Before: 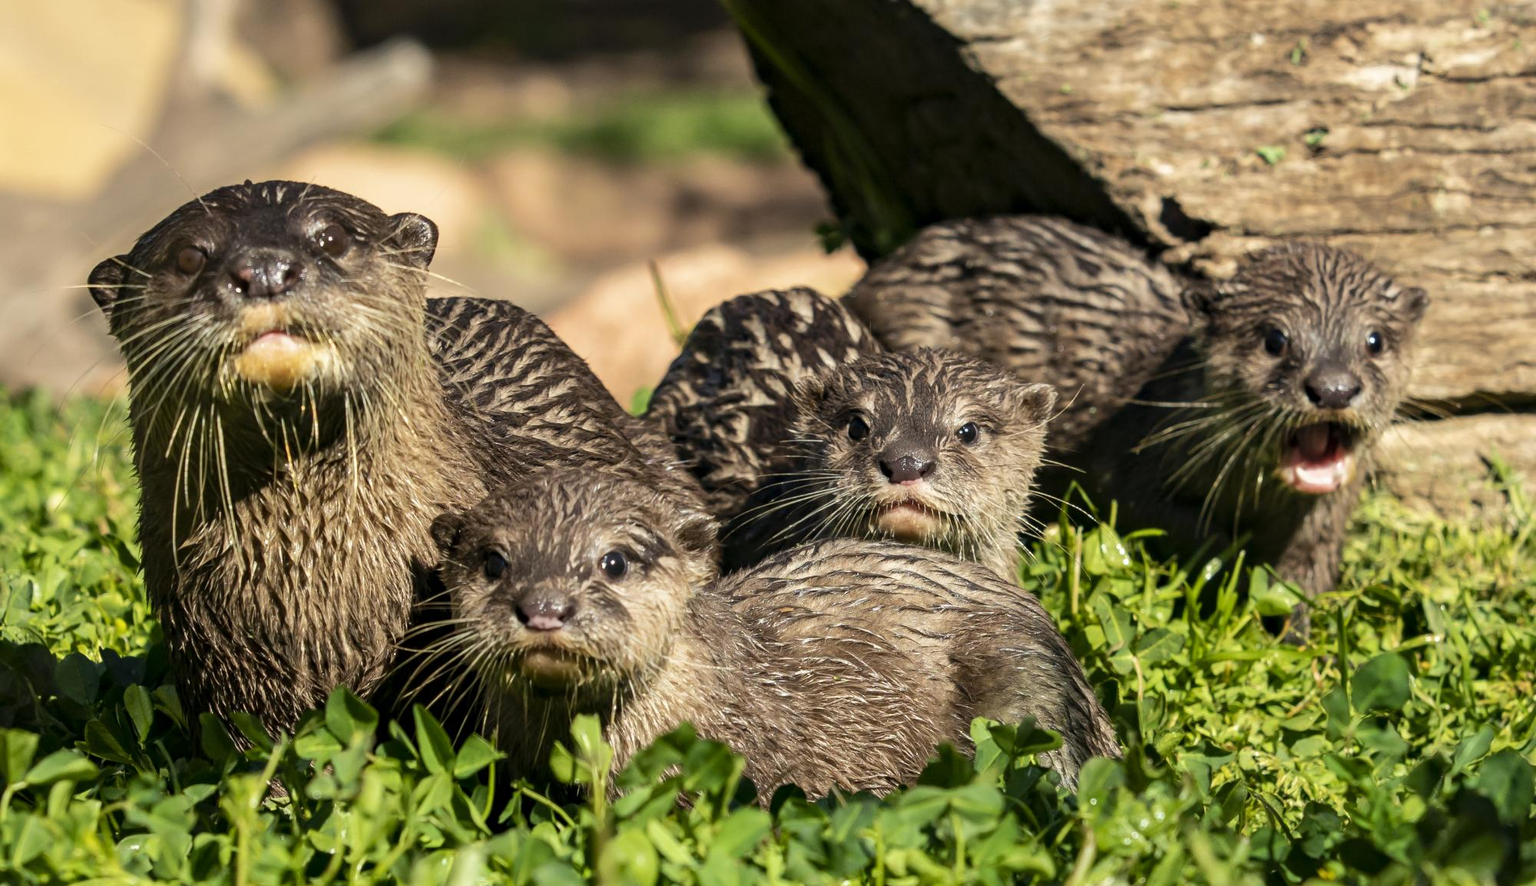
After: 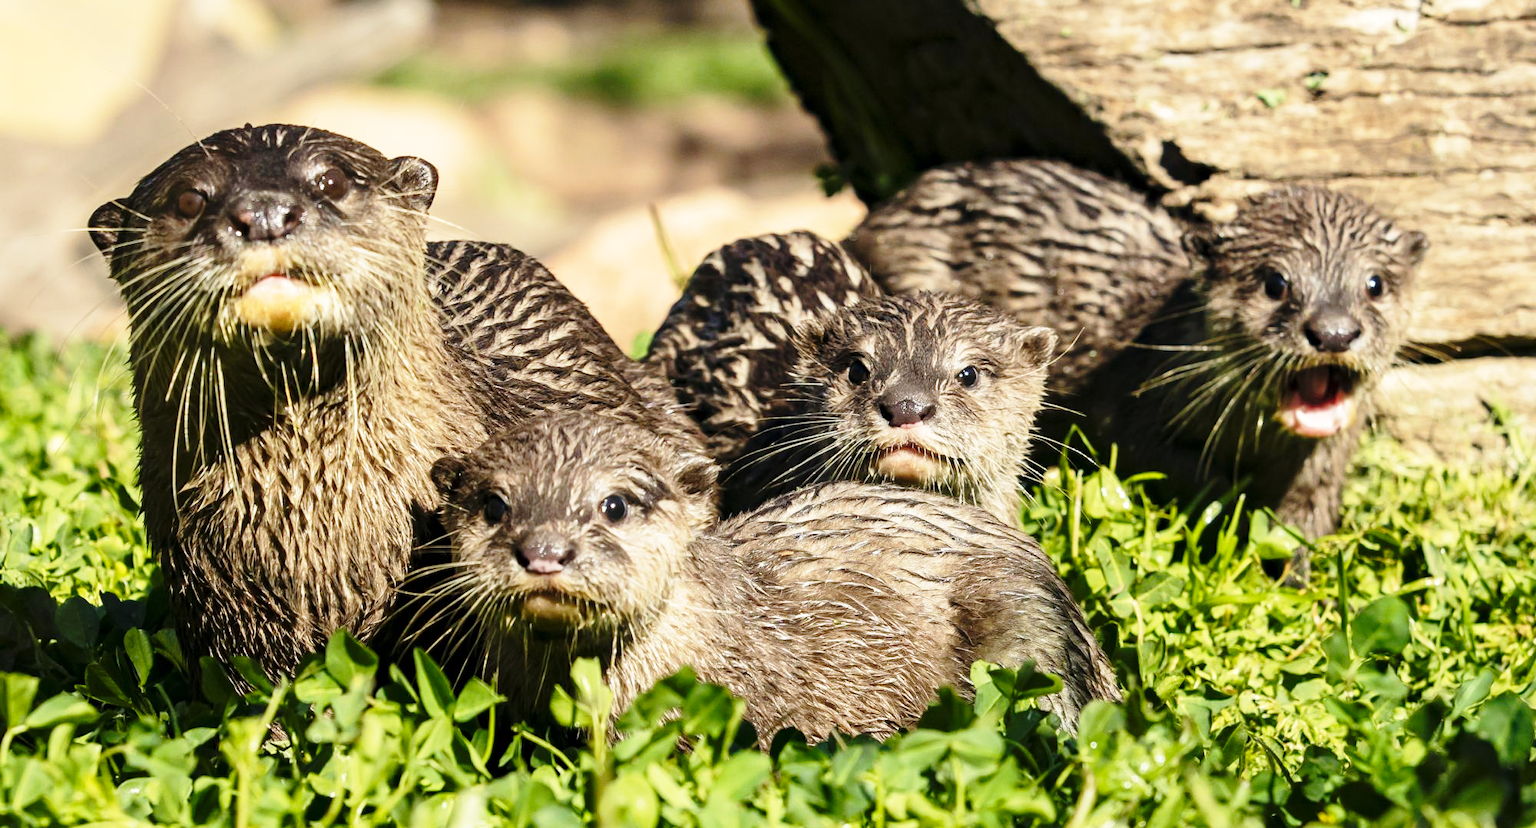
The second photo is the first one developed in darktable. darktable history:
base curve: curves: ch0 [(0, 0) (0.028, 0.03) (0.121, 0.232) (0.46, 0.748) (0.859, 0.968) (1, 1)], preserve colors none
crop and rotate: top 6.469%
